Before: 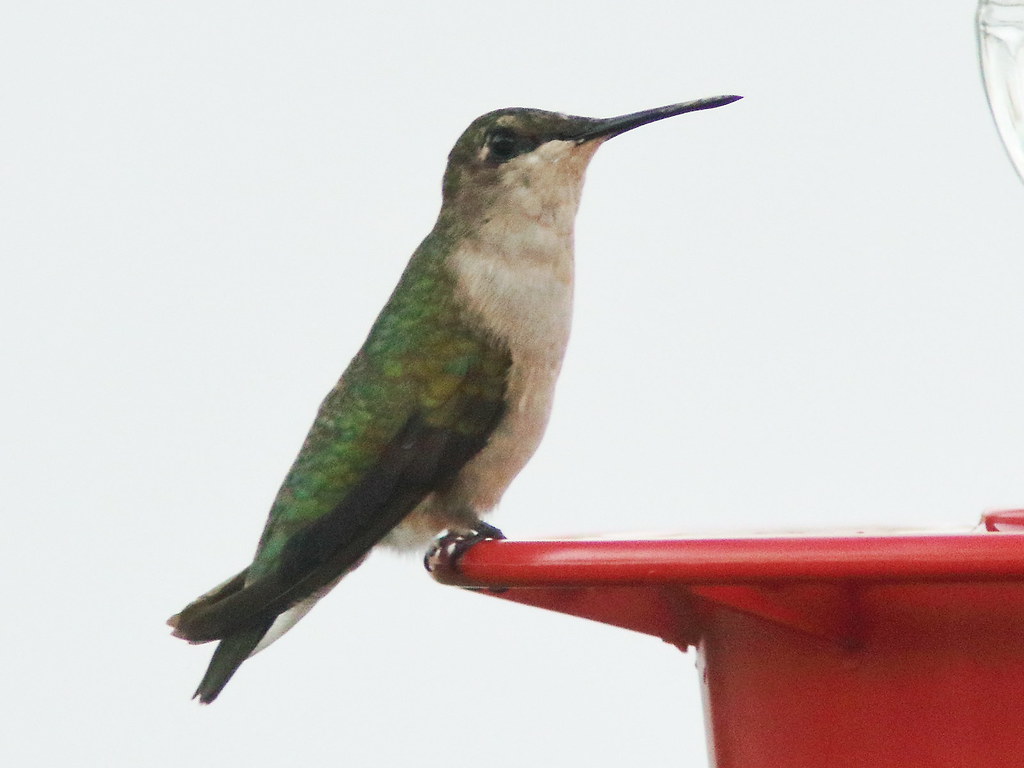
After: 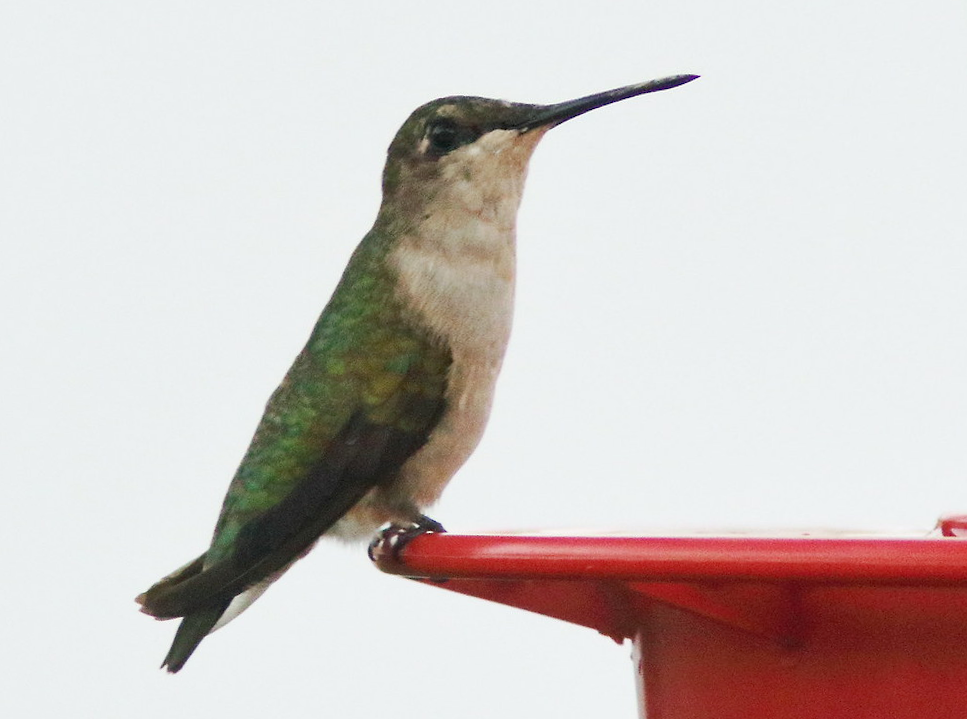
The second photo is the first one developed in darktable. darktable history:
haze removal: compatibility mode true, adaptive false
rotate and perspective: rotation 0.062°, lens shift (vertical) 0.115, lens shift (horizontal) -0.133, crop left 0.047, crop right 0.94, crop top 0.061, crop bottom 0.94
